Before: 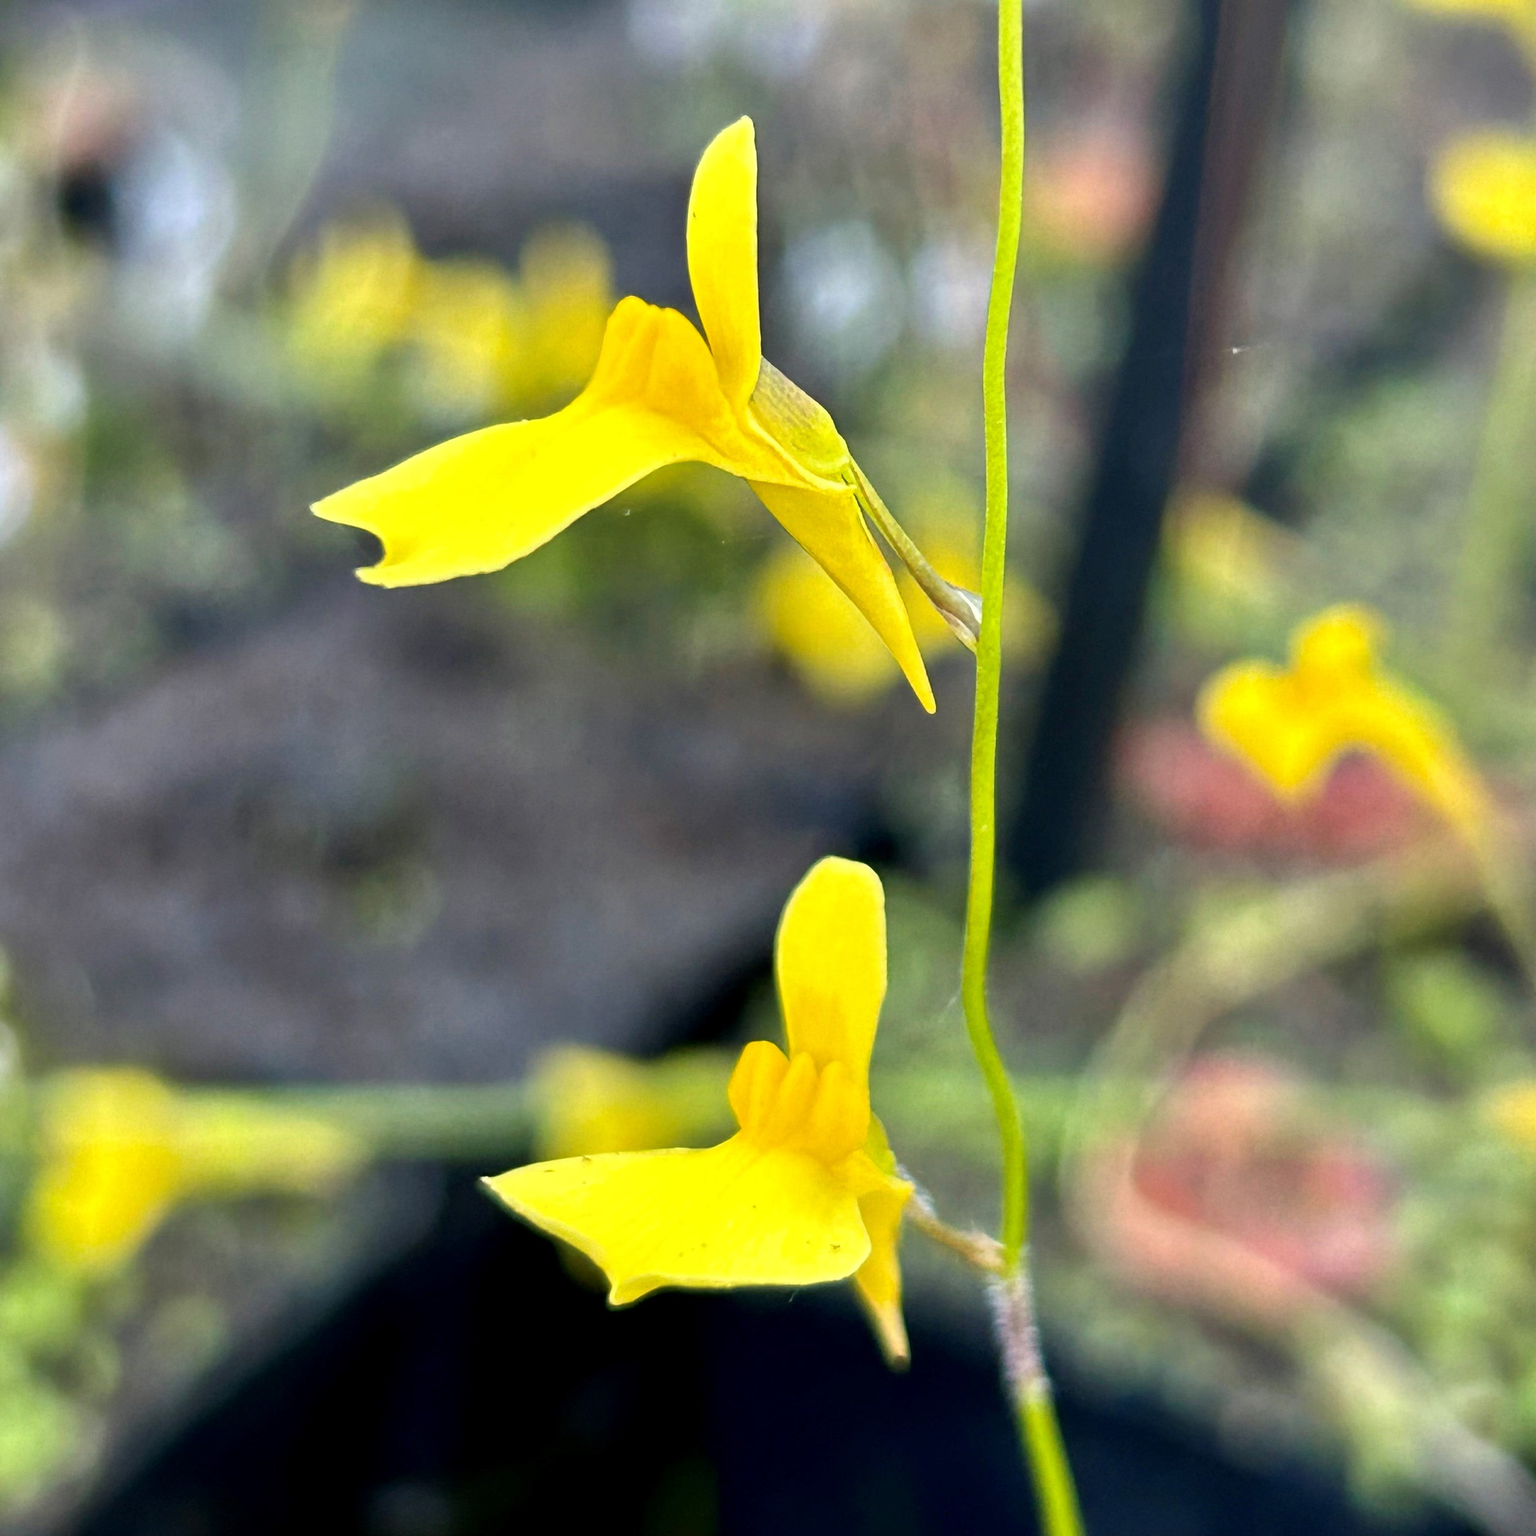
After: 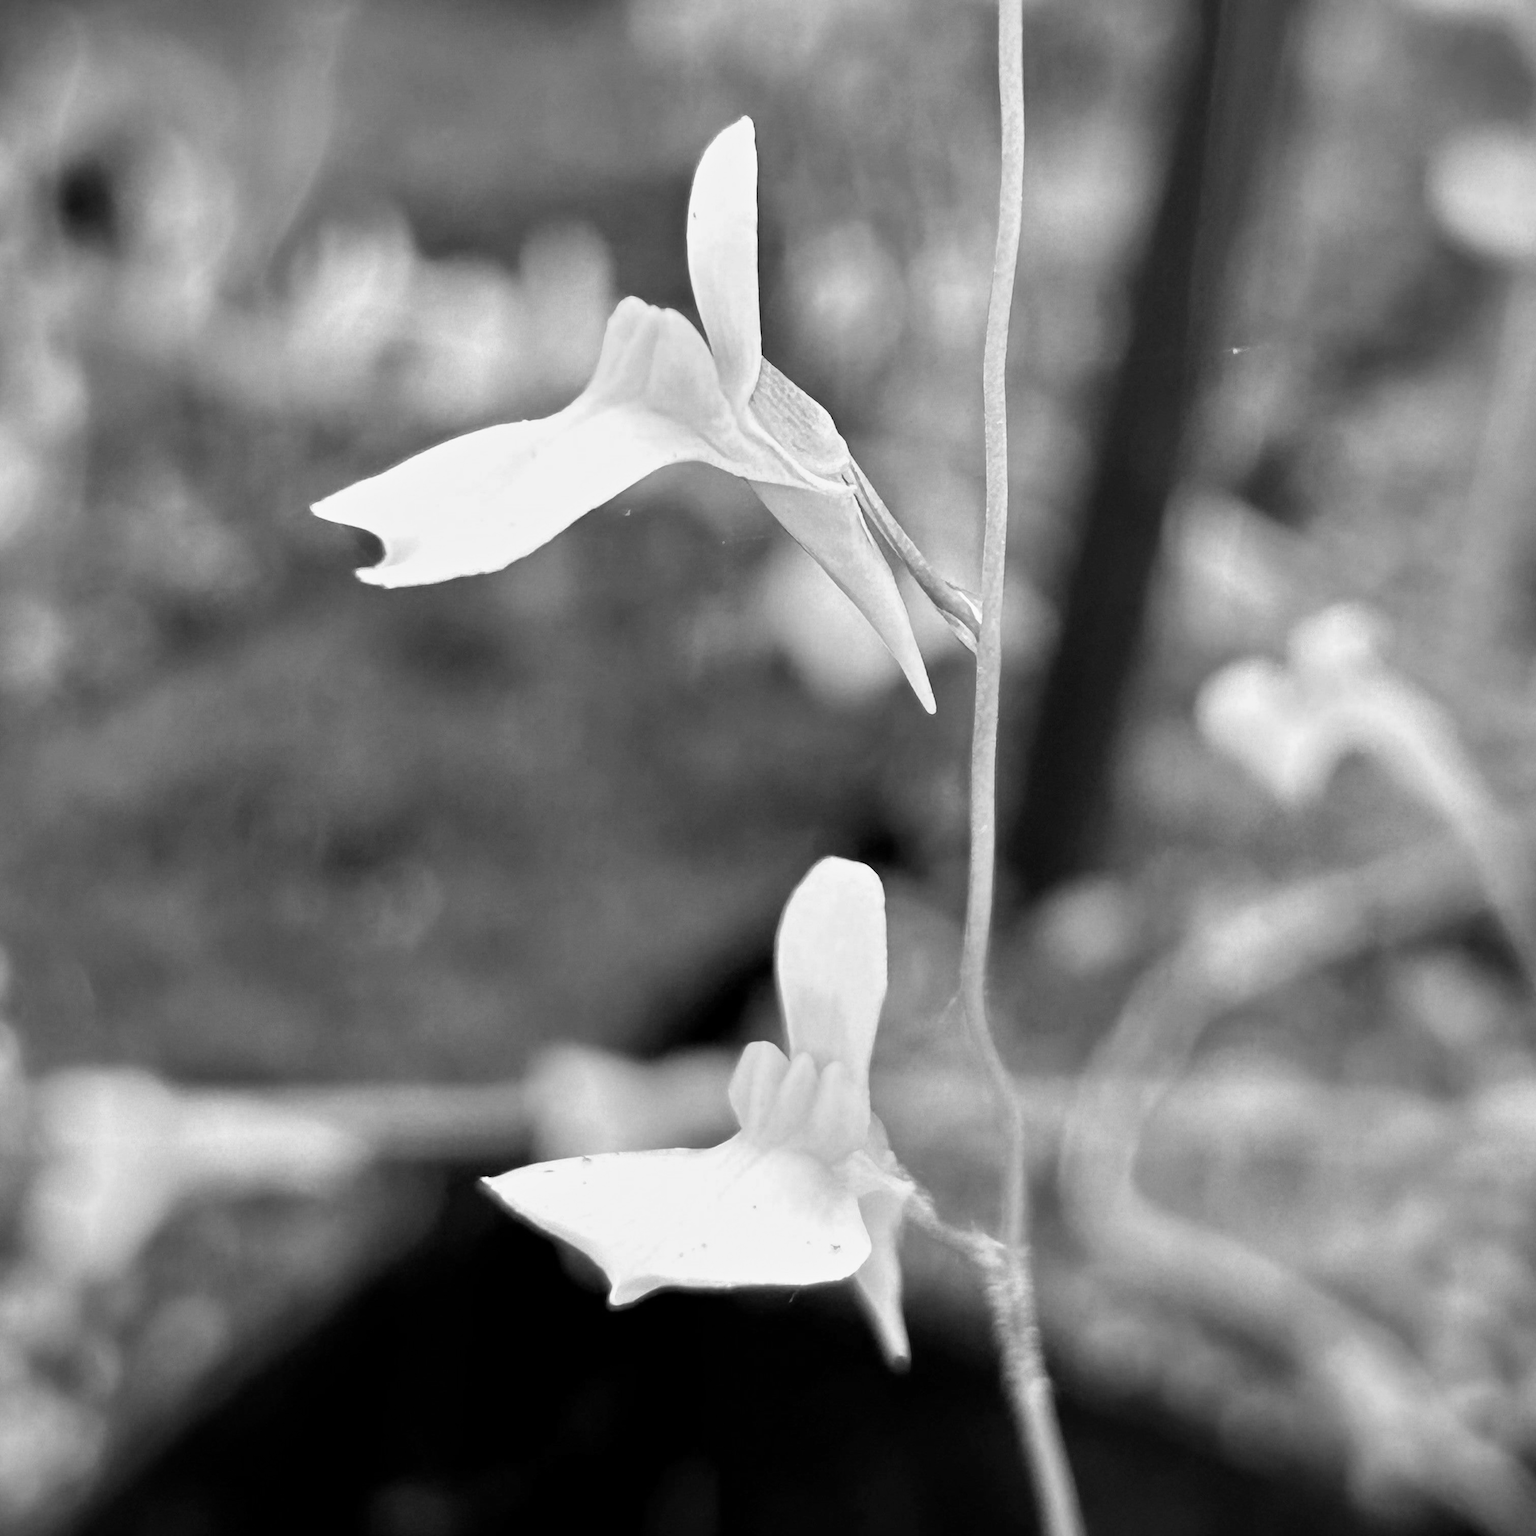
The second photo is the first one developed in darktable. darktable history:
contrast brightness saturation: saturation -0.05
monochrome: a 16.01, b -2.65, highlights 0.52
vignetting: fall-off radius 93.87%
velvia: strength 36.57%
